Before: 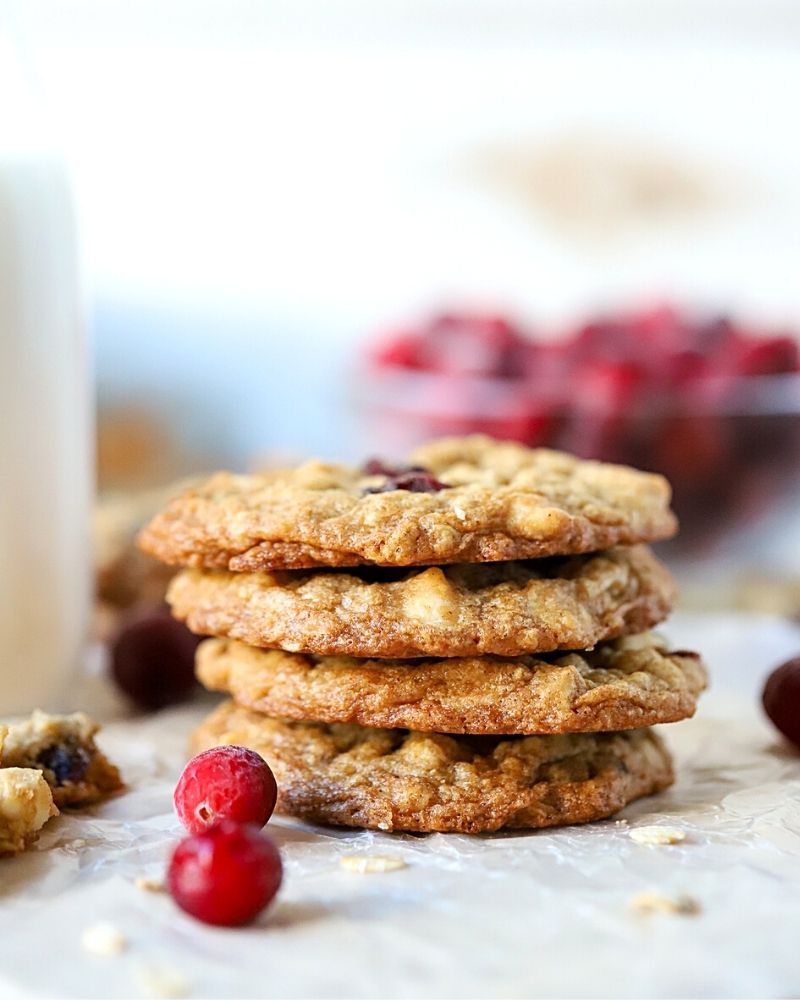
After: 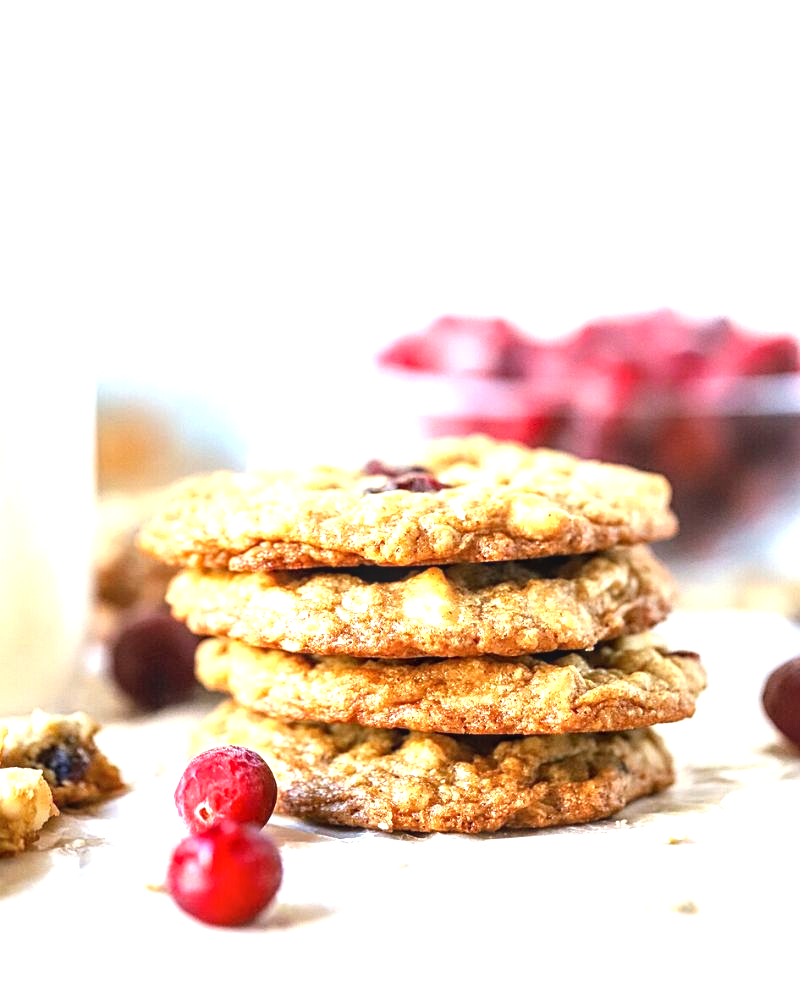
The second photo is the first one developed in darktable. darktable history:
local contrast: on, module defaults
exposure: black level correction 0, exposure 1.099 EV, compensate highlight preservation false
